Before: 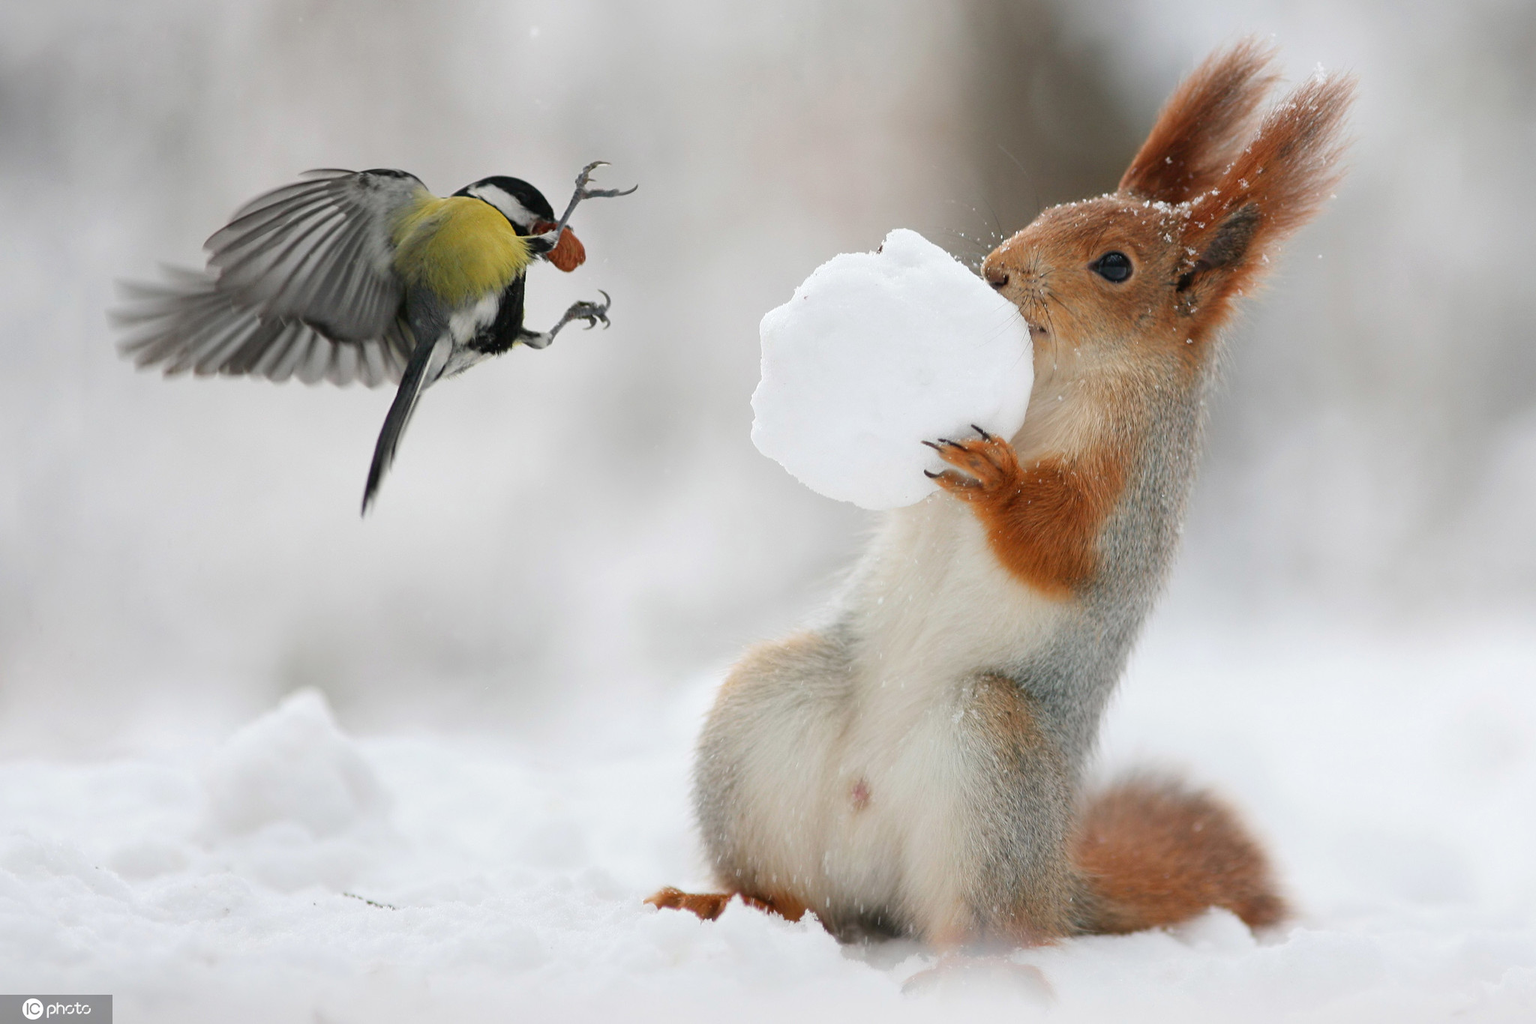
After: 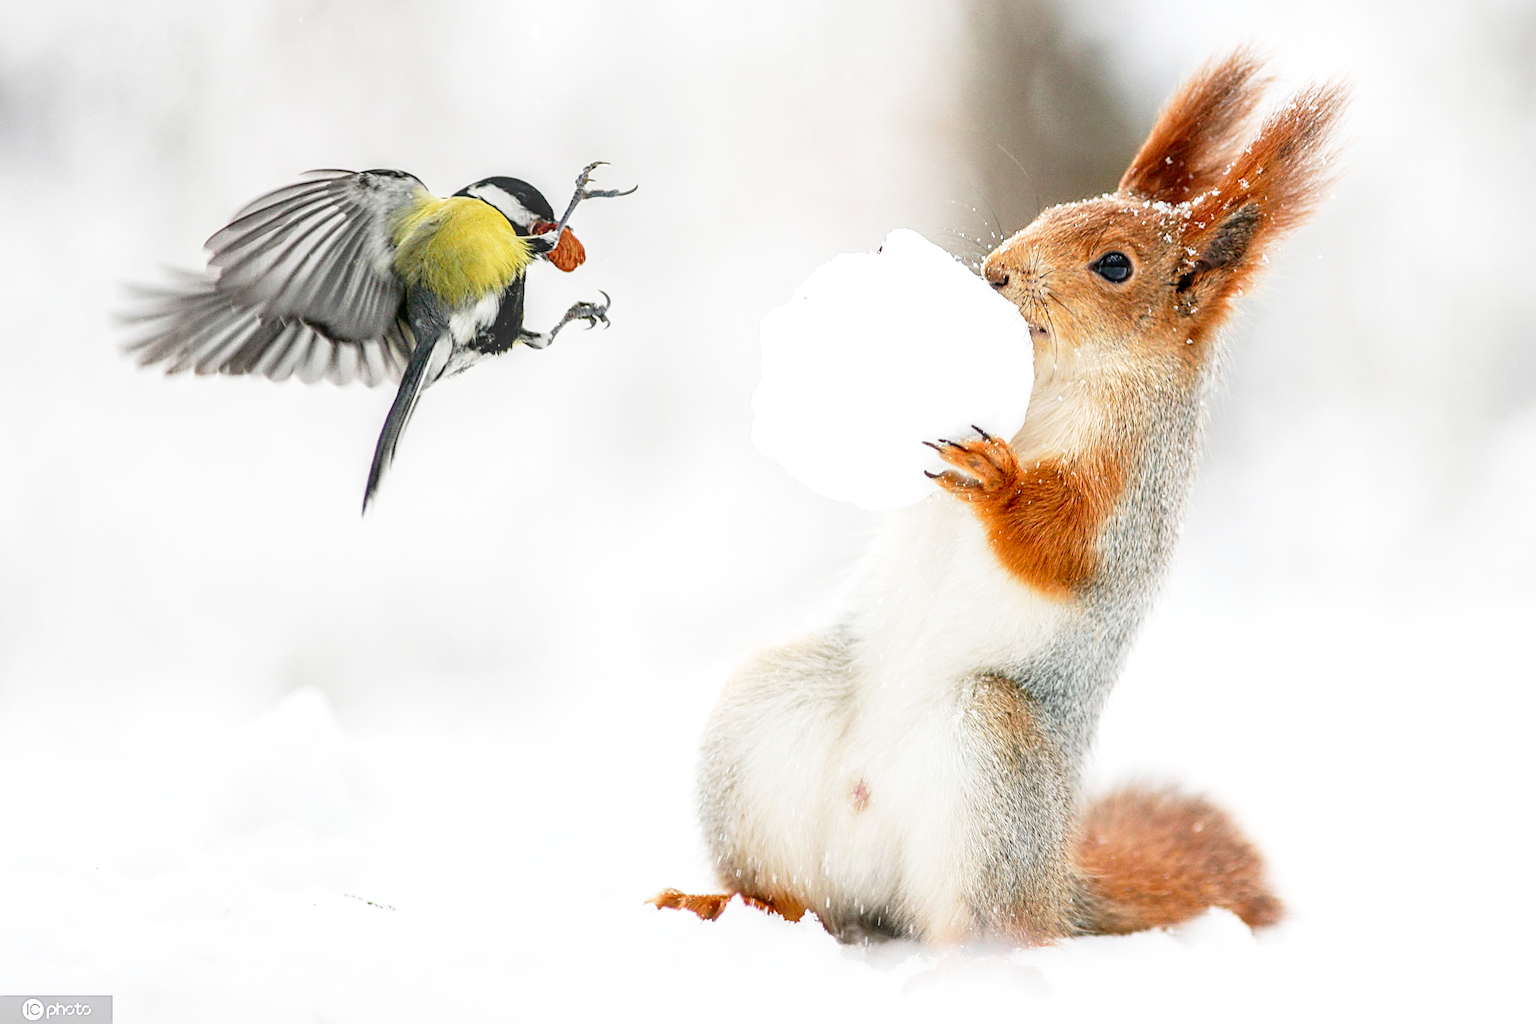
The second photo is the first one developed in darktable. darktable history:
local contrast: highlights 3%, shadows 6%, detail 134%
base curve: curves: ch0 [(0, 0) (0.012, 0.01) (0.073, 0.168) (0.31, 0.711) (0.645, 0.957) (1, 1)], preserve colors none
sharpen: amount 0.596
